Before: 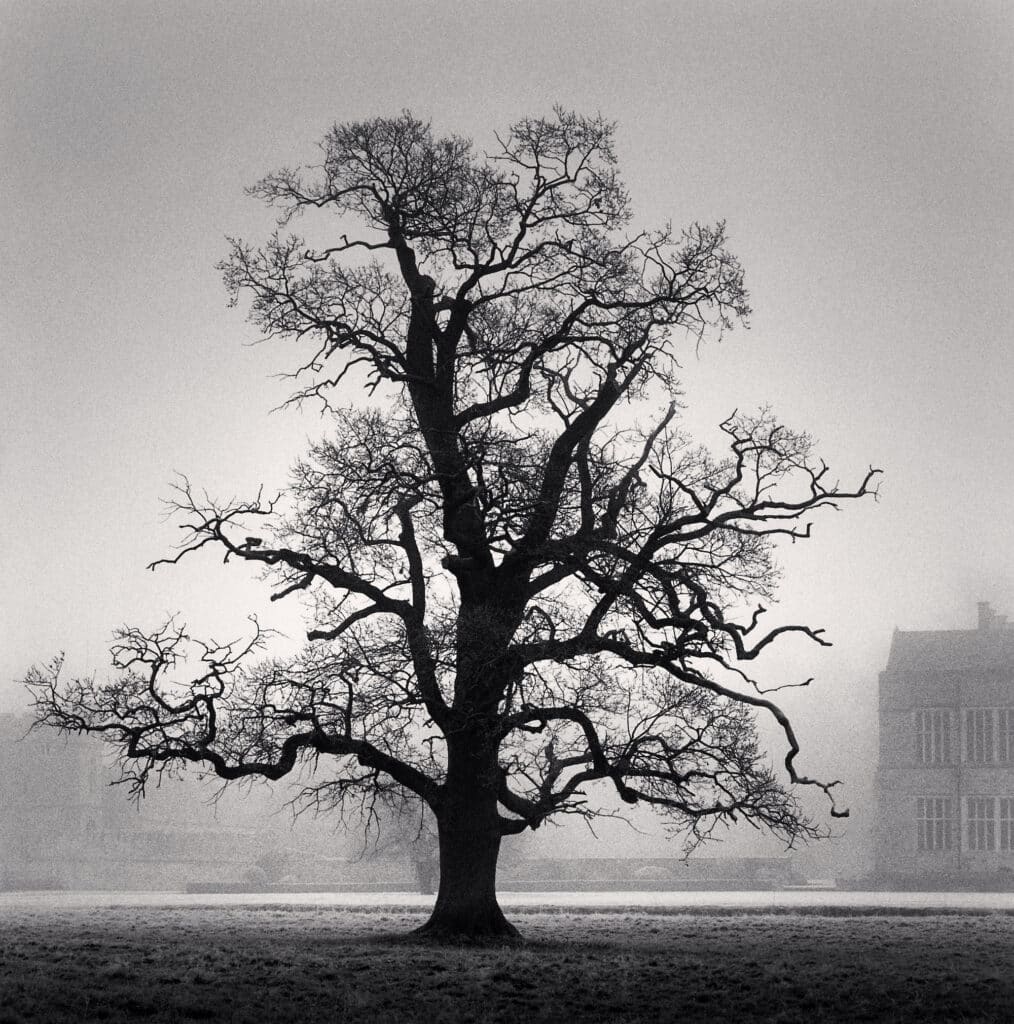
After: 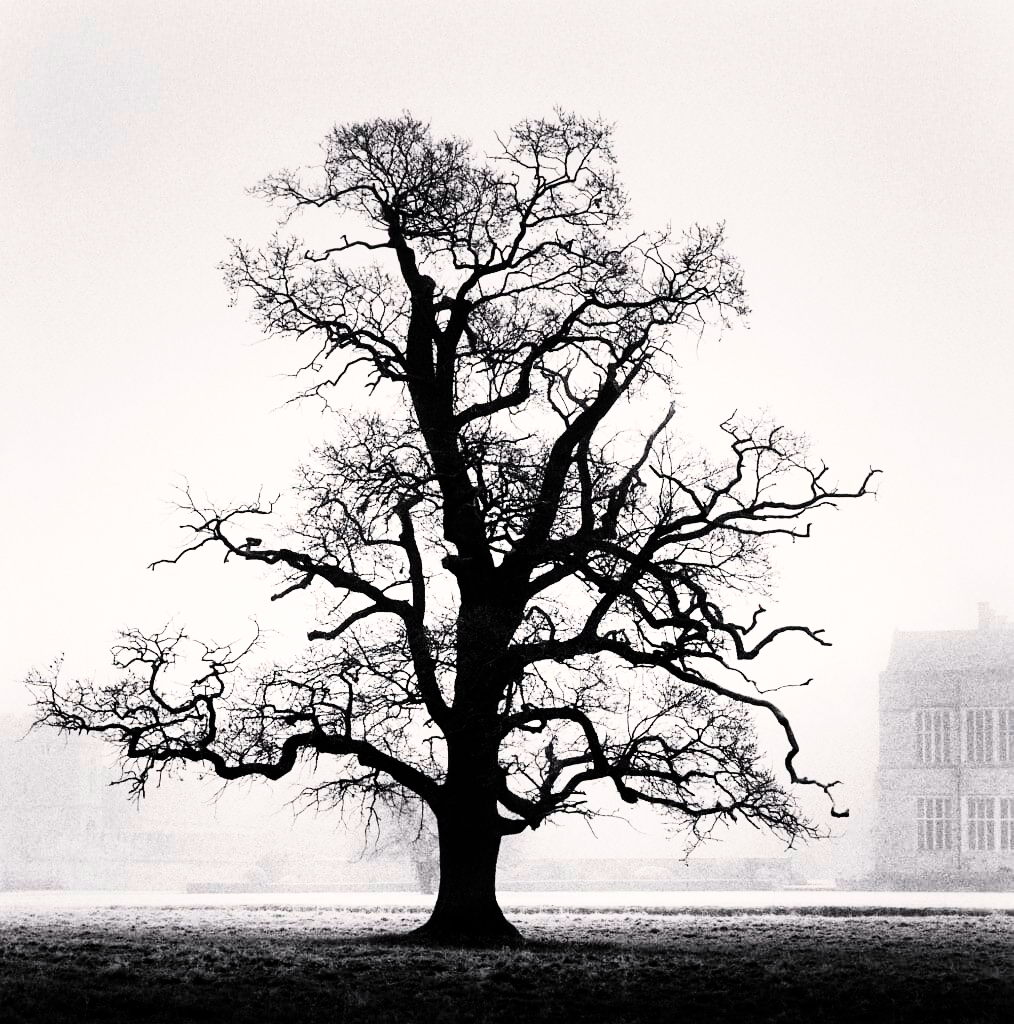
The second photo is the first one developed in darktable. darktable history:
rgb curve: curves: ch0 [(0, 0) (0.21, 0.15) (0.24, 0.21) (0.5, 0.75) (0.75, 0.96) (0.89, 0.99) (1, 1)]; ch1 [(0, 0.02) (0.21, 0.13) (0.25, 0.2) (0.5, 0.67) (0.75, 0.9) (0.89, 0.97) (1, 1)]; ch2 [(0, 0.02) (0.21, 0.13) (0.25, 0.2) (0.5, 0.67) (0.75, 0.9) (0.89, 0.97) (1, 1)], compensate middle gray true
color correction: saturation 0.85
